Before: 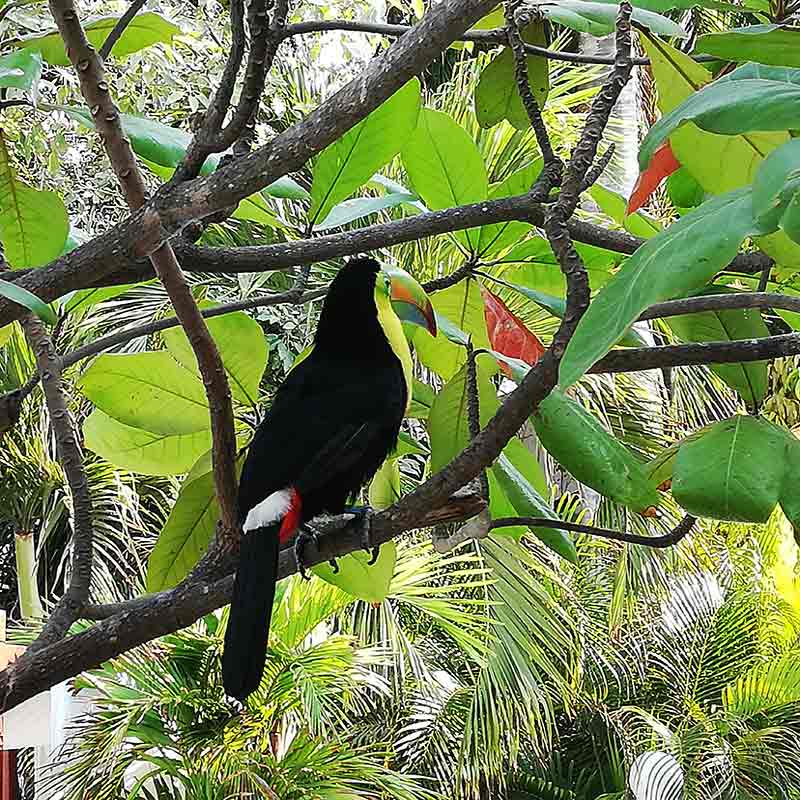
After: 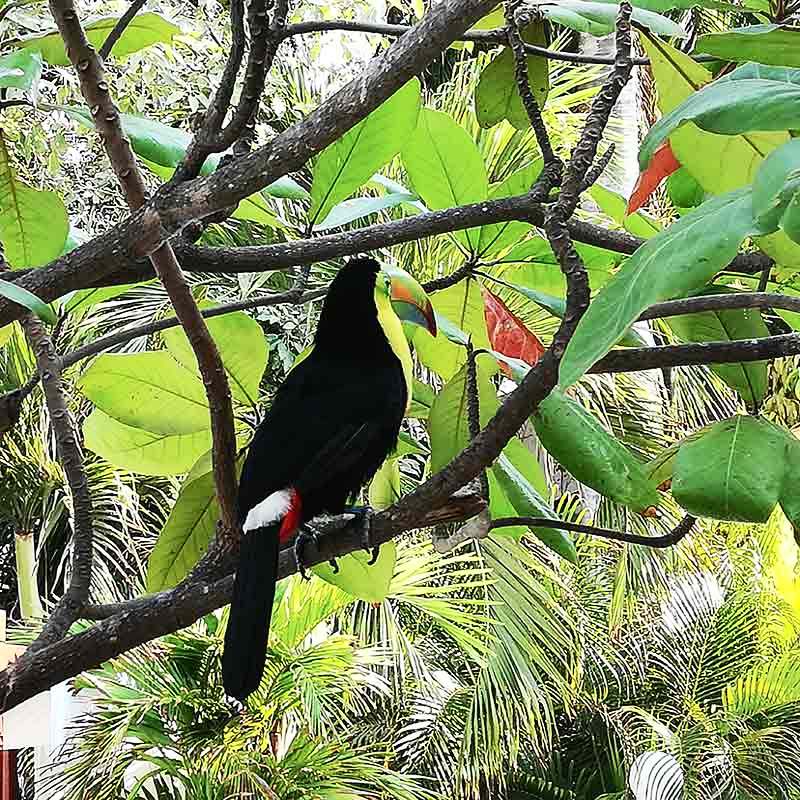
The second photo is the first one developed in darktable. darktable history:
contrast brightness saturation: contrast 0.235, brightness 0.085
